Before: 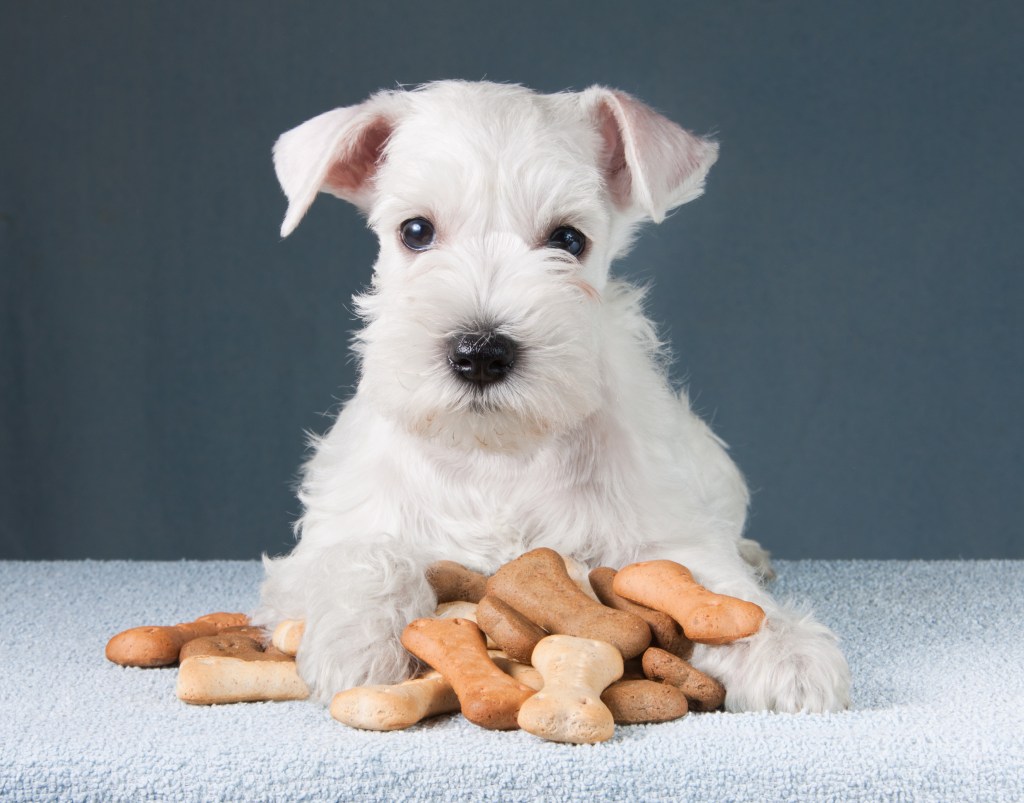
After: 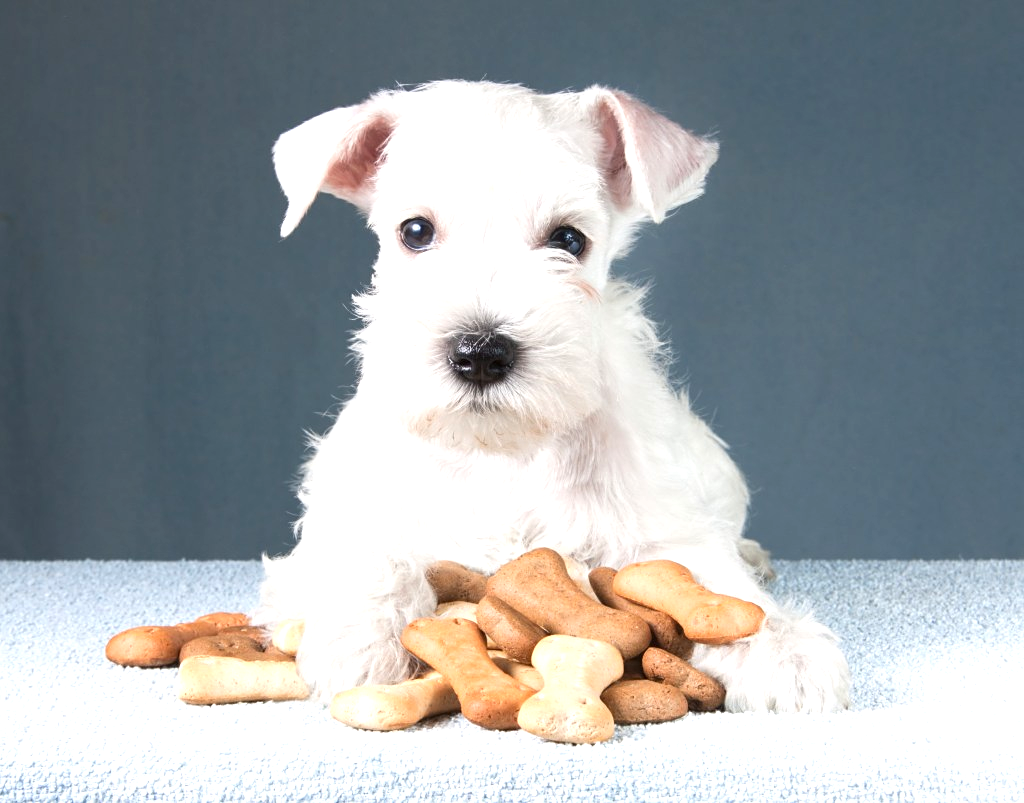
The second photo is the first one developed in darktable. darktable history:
sharpen: amount 0.21
exposure: black level correction 0, exposure 0.69 EV, compensate exposure bias true, compensate highlight preservation false
